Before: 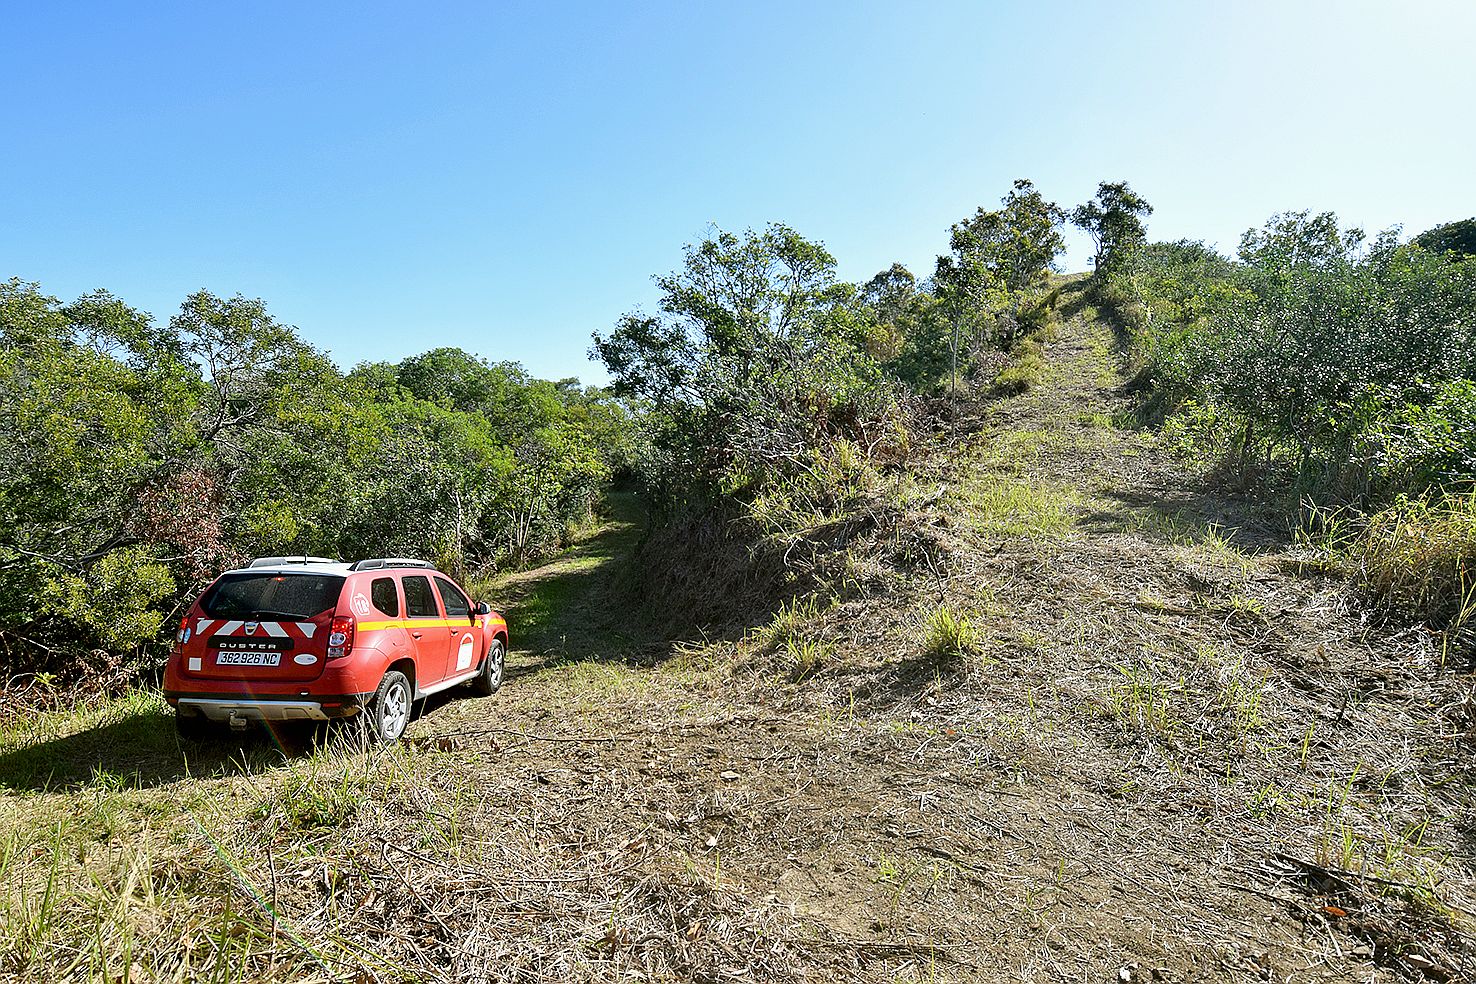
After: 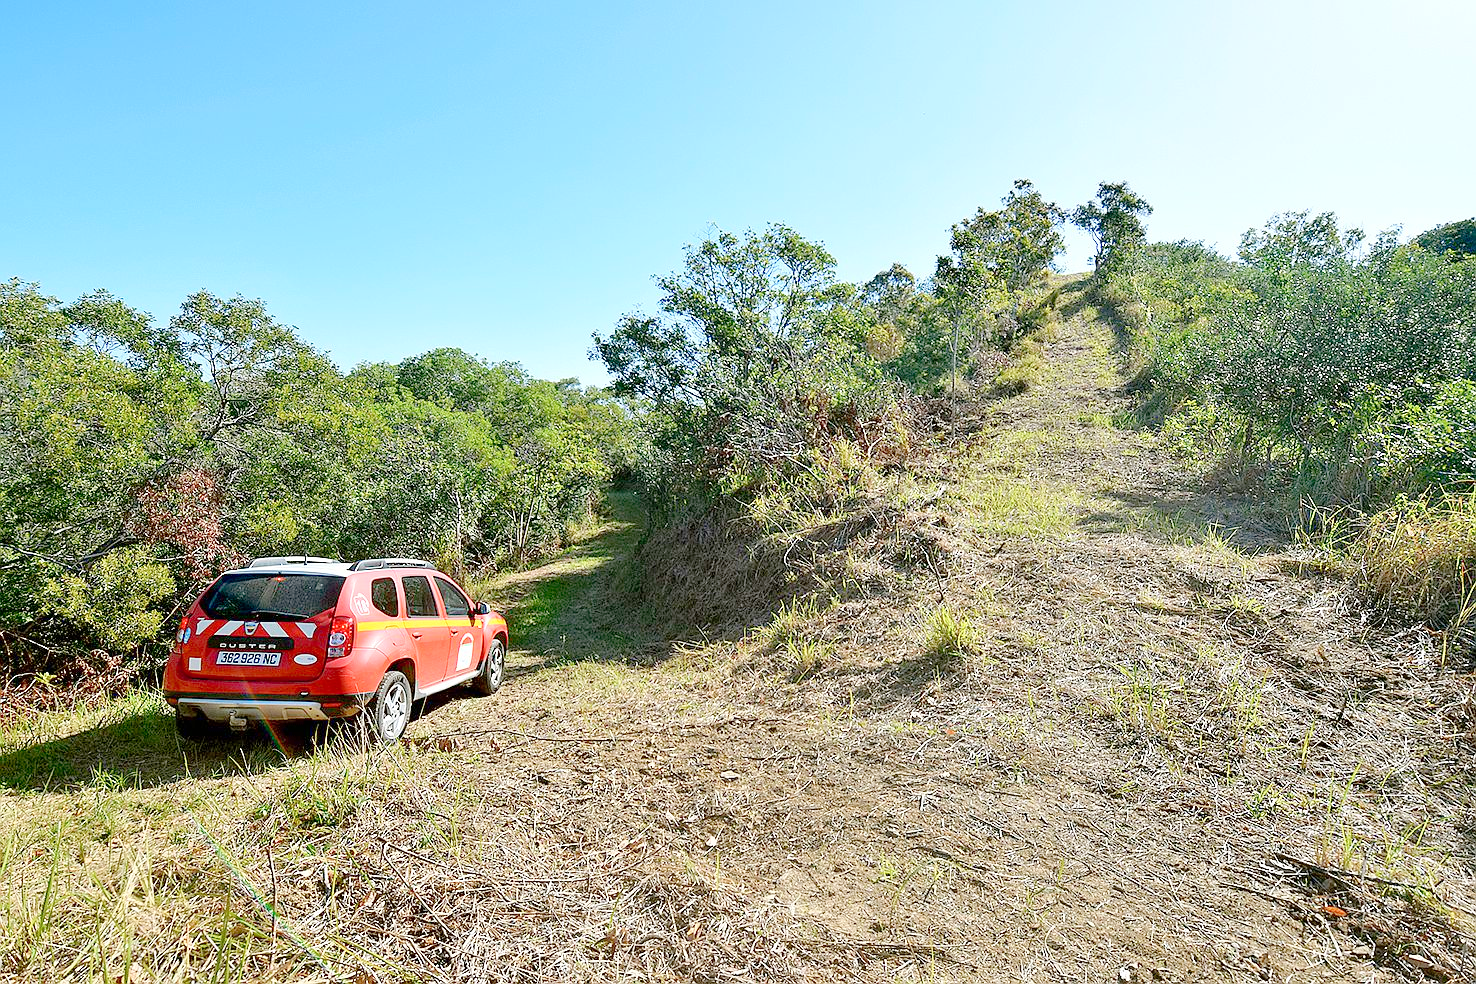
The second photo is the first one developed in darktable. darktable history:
levels: levels [0, 0.43, 0.984]
